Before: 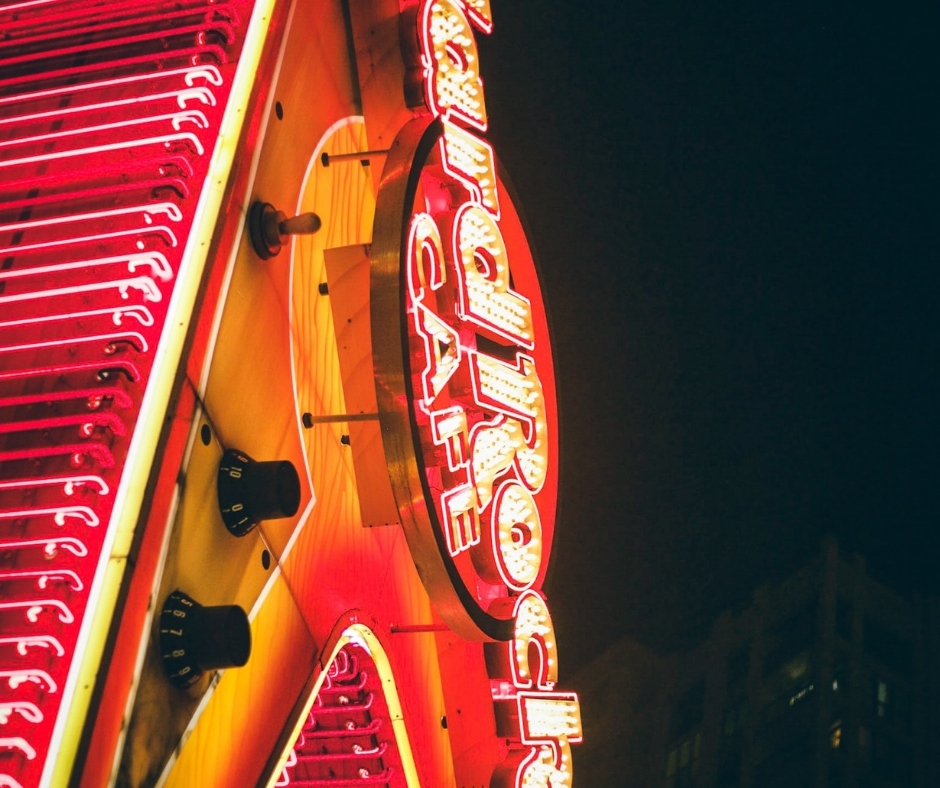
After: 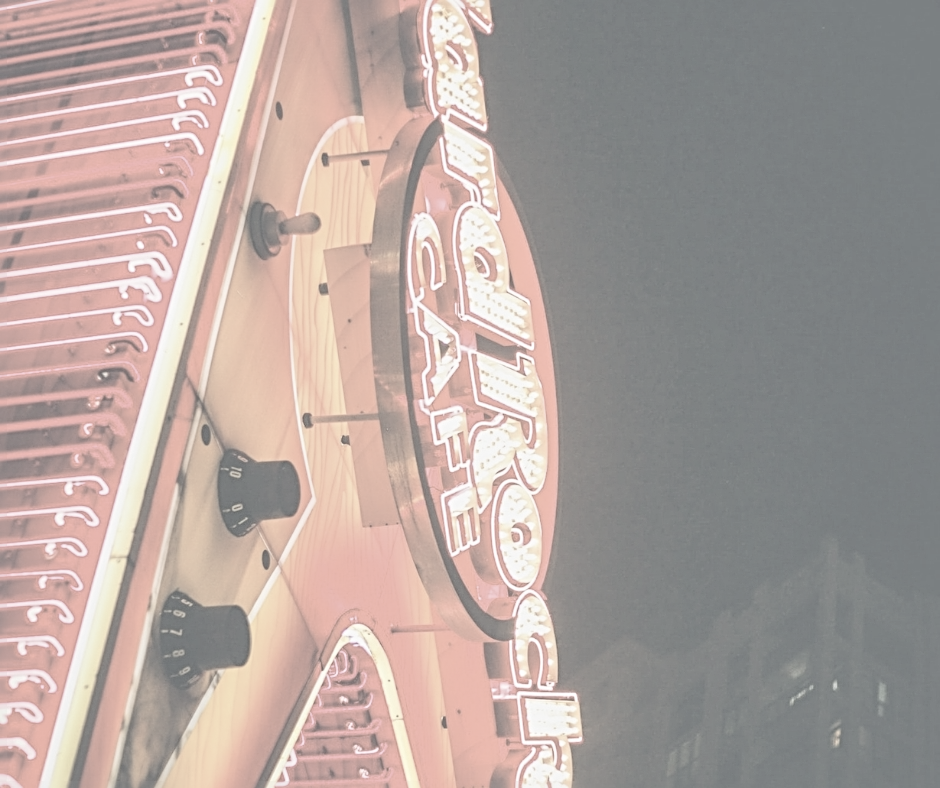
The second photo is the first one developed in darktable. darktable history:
contrast brightness saturation: contrast -0.32, brightness 0.75, saturation -0.78
sharpen: radius 2.767
local contrast: detail 130%
